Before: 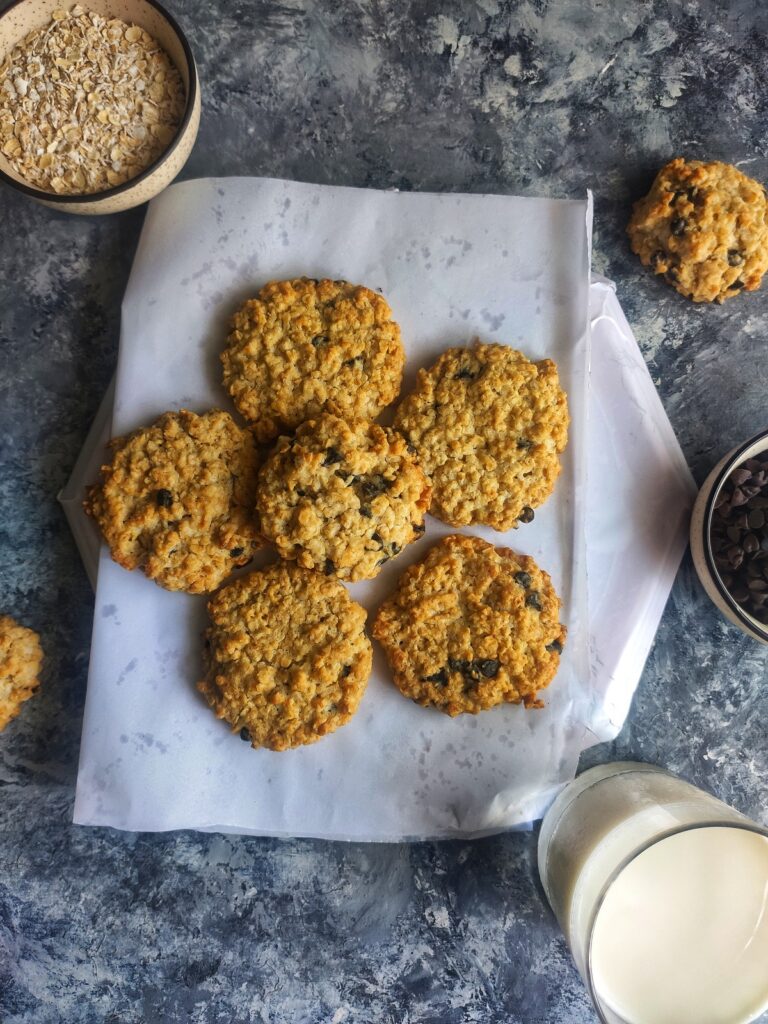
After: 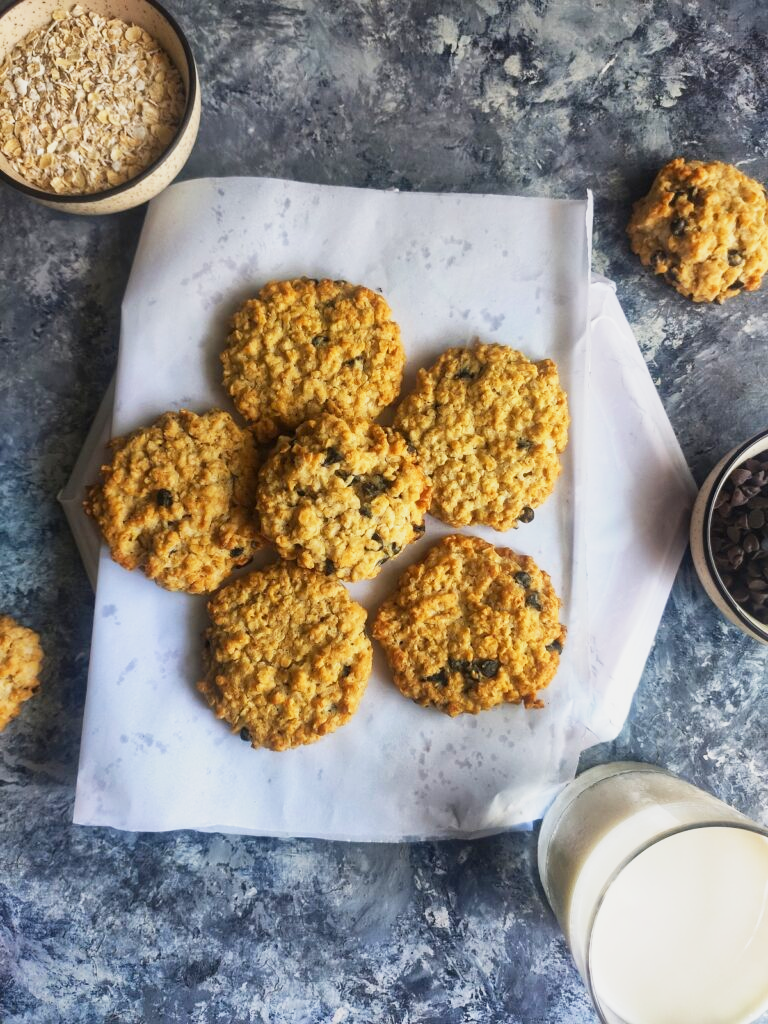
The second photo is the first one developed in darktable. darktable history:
base curve: curves: ch0 [(0, 0) (0.088, 0.125) (0.176, 0.251) (0.354, 0.501) (0.613, 0.749) (1, 0.877)], preserve colors none
color zones: curves: ch0 [(0.068, 0.464) (0.25, 0.5) (0.48, 0.508) (0.75, 0.536) (0.886, 0.476) (0.967, 0.456)]; ch1 [(0.066, 0.456) (0.25, 0.5) (0.616, 0.508) (0.746, 0.56) (0.934, 0.444)]
